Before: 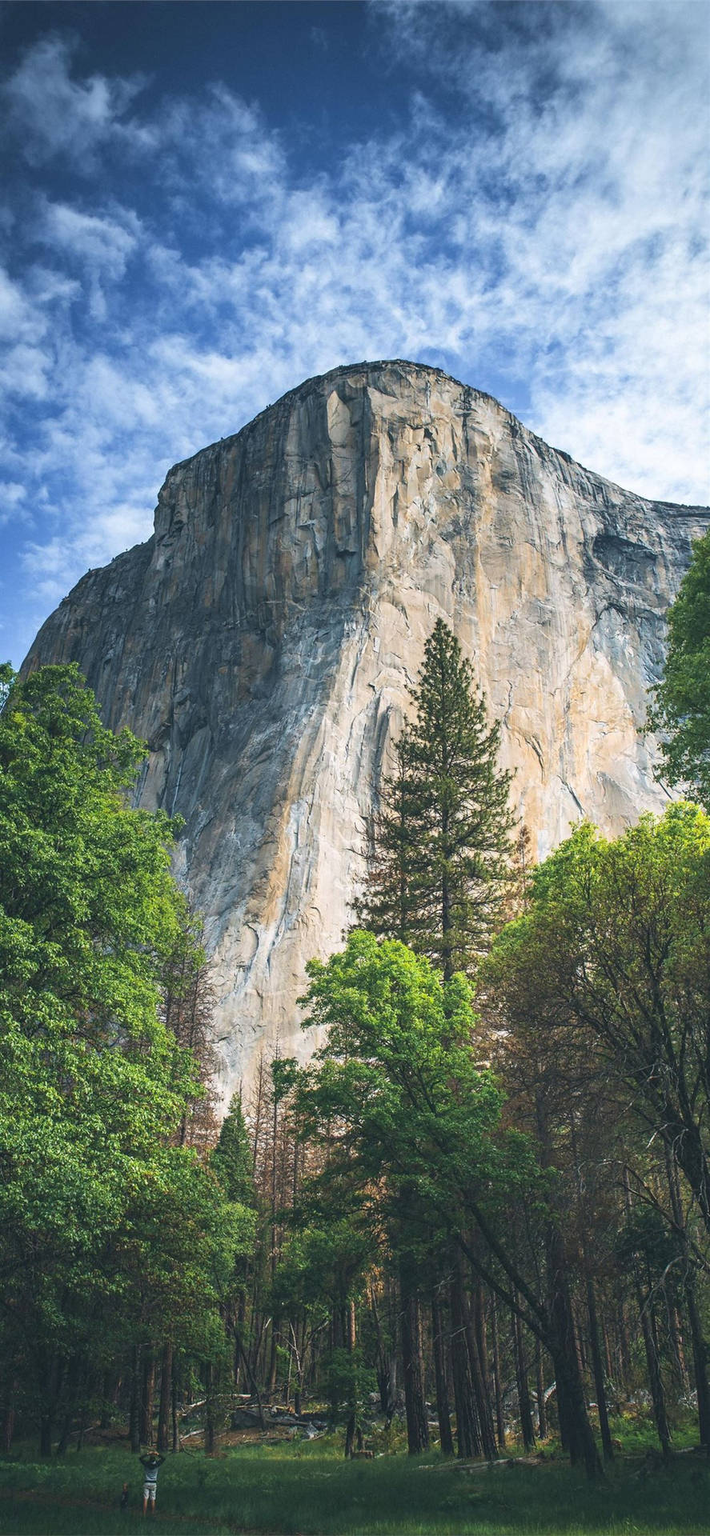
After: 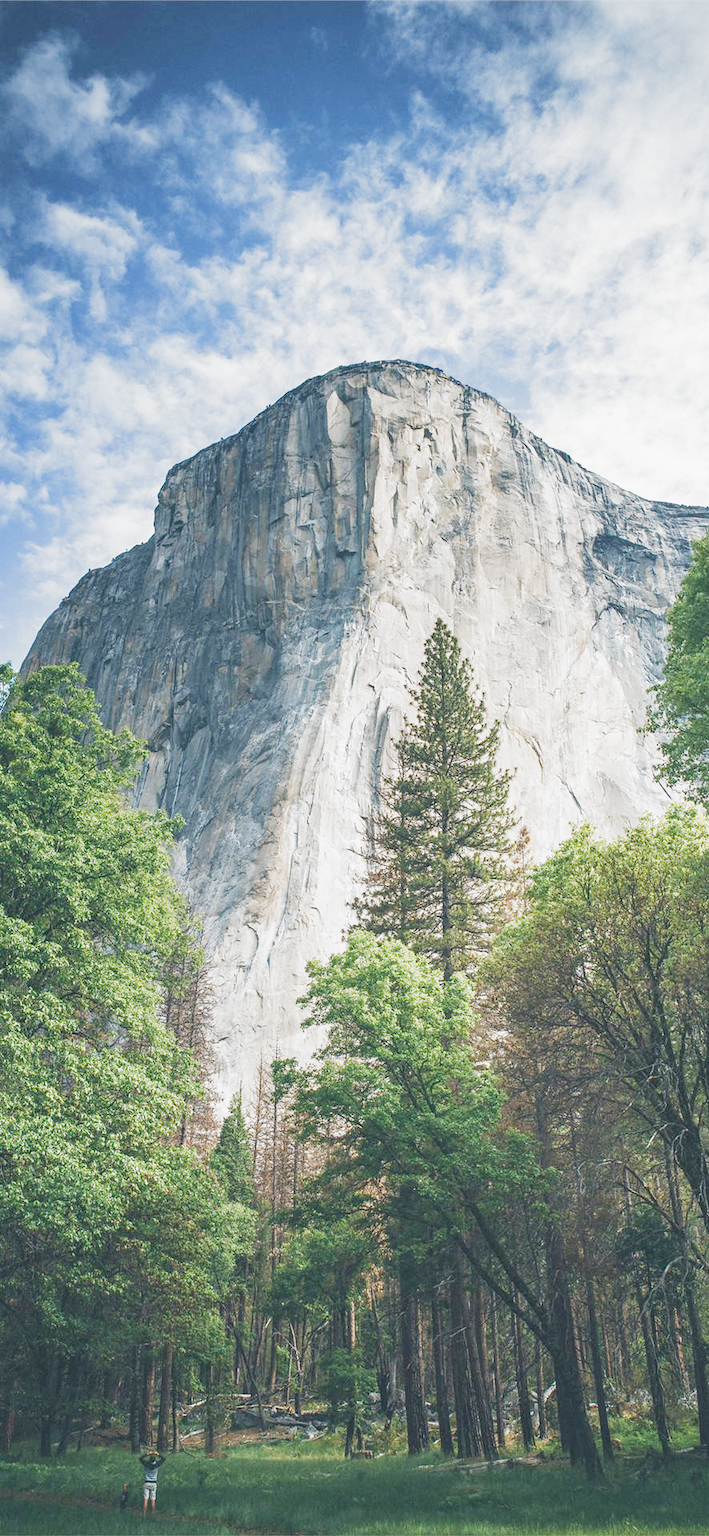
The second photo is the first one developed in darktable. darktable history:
filmic rgb: black relative exposure -8.01 EV, white relative exposure 3.97 EV, hardness 4.19, contrast 0.997, preserve chrominance no, color science v5 (2021), contrast in shadows safe, contrast in highlights safe
exposure: black level correction -0.002, exposure 1.337 EV, compensate highlight preservation false
